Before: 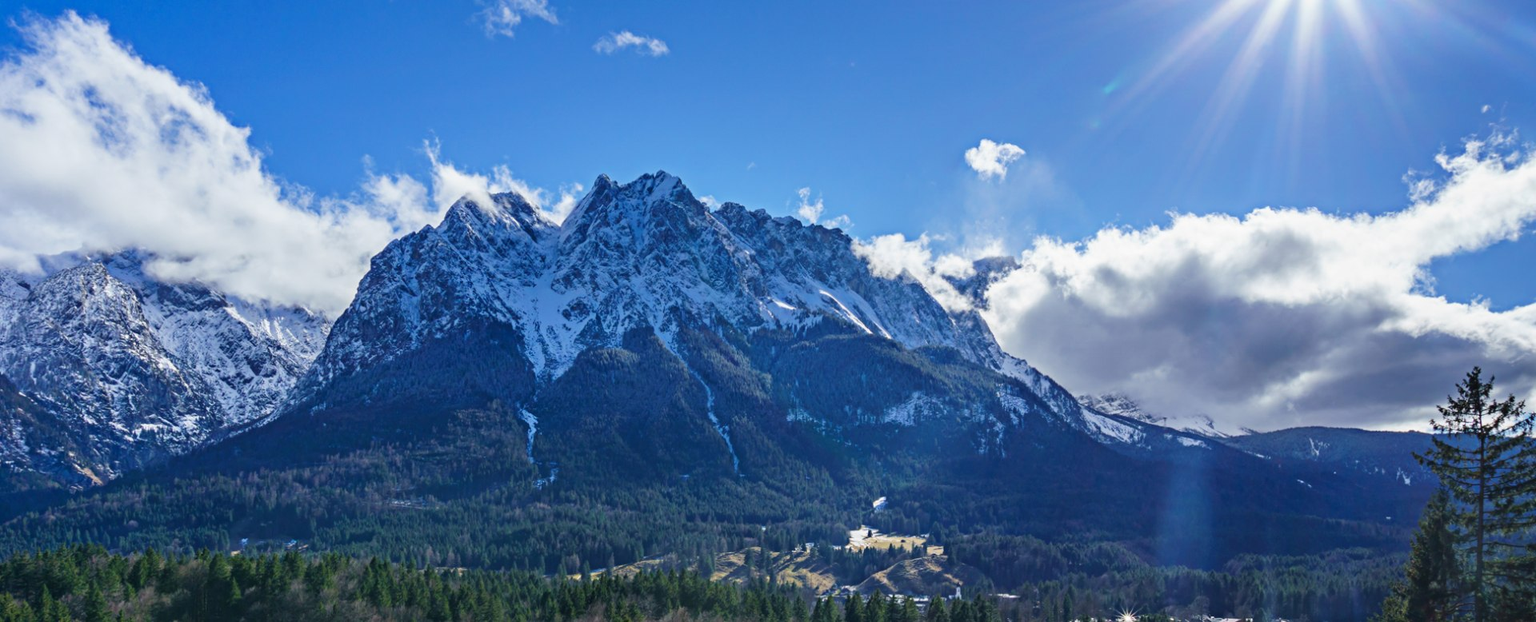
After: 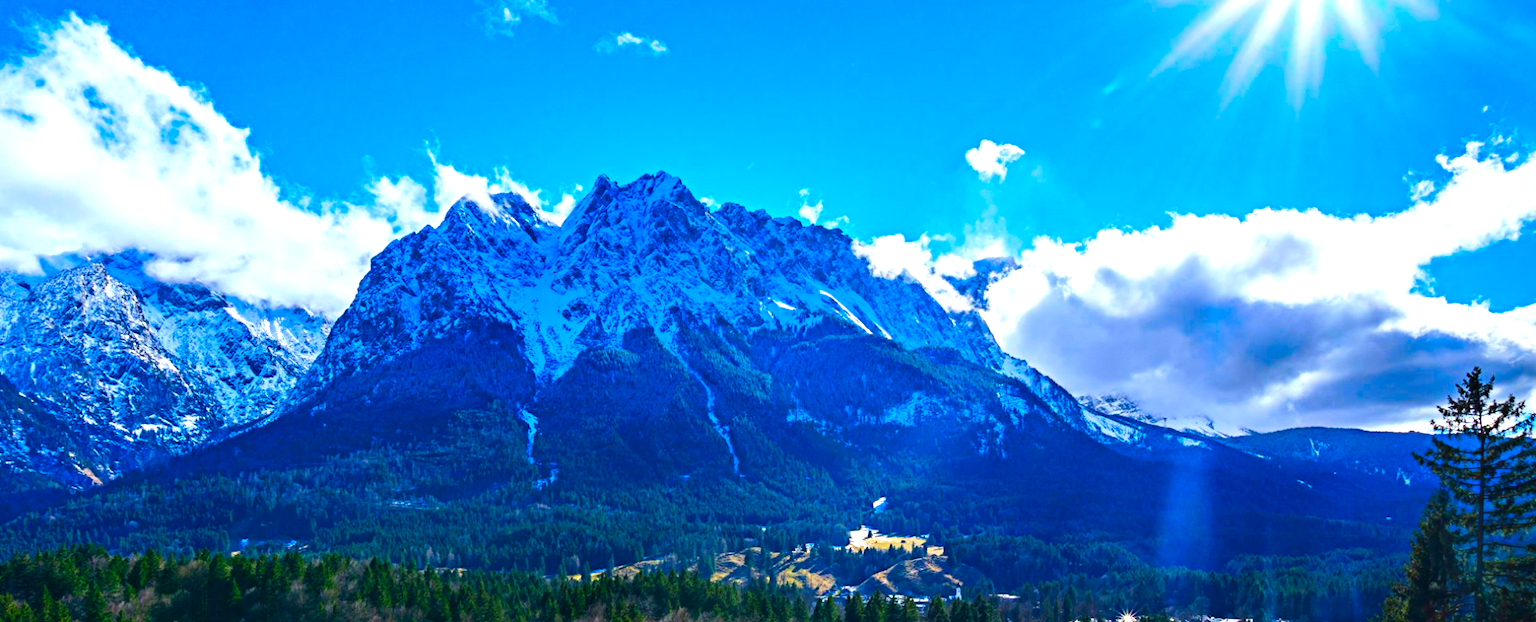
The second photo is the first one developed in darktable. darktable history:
tone equalizer: -8 EV -0.75 EV, -7 EV -0.7 EV, -6 EV -0.6 EV, -5 EV -0.4 EV, -3 EV 0.4 EV, -2 EV 0.6 EV, -1 EV 0.7 EV, +0 EV 0.75 EV, edges refinement/feathering 500, mask exposure compensation -1.57 EV, preserve details no
color correction: saturation 2.15
